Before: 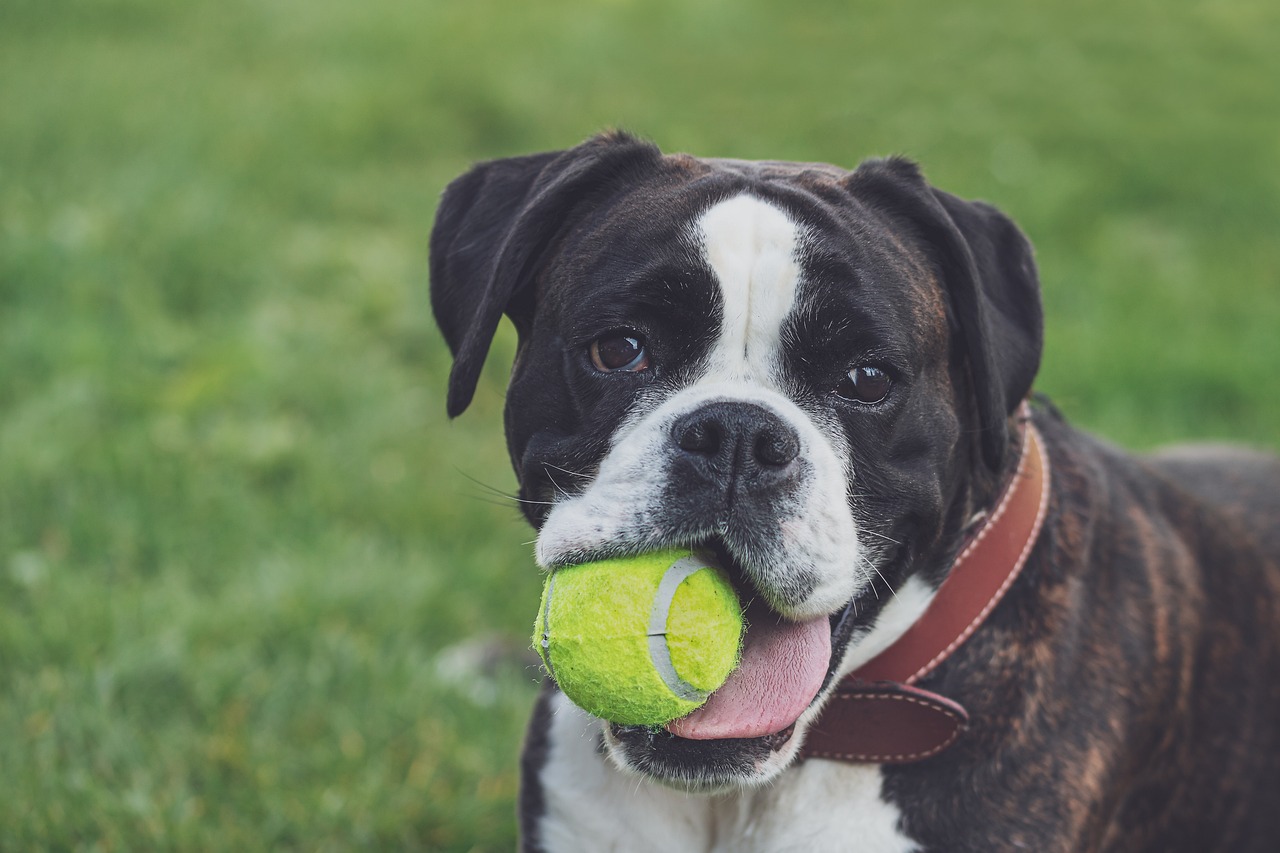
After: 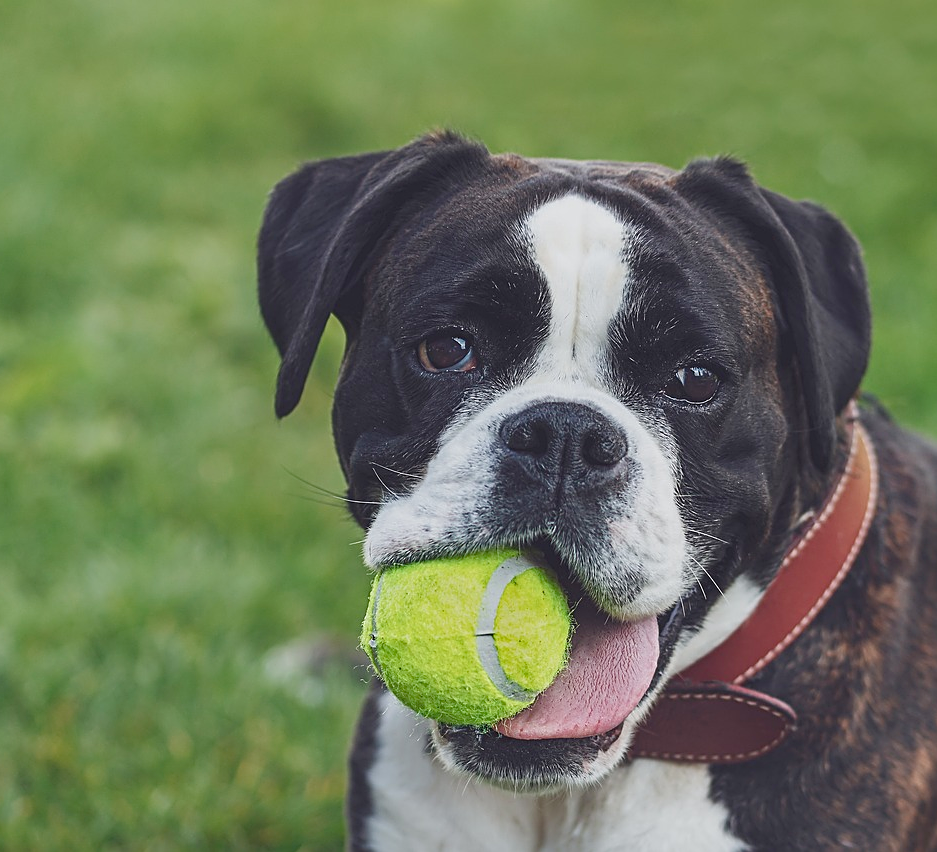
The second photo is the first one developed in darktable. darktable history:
sharpen: on, module defaults
color balance rgb: perceptual saturation grading › global saturation 20%, perceptual saturation grading › highlights -25%, perceptual saturation grading › shadows 25%
crop: left 13.443%, right 13.31%
